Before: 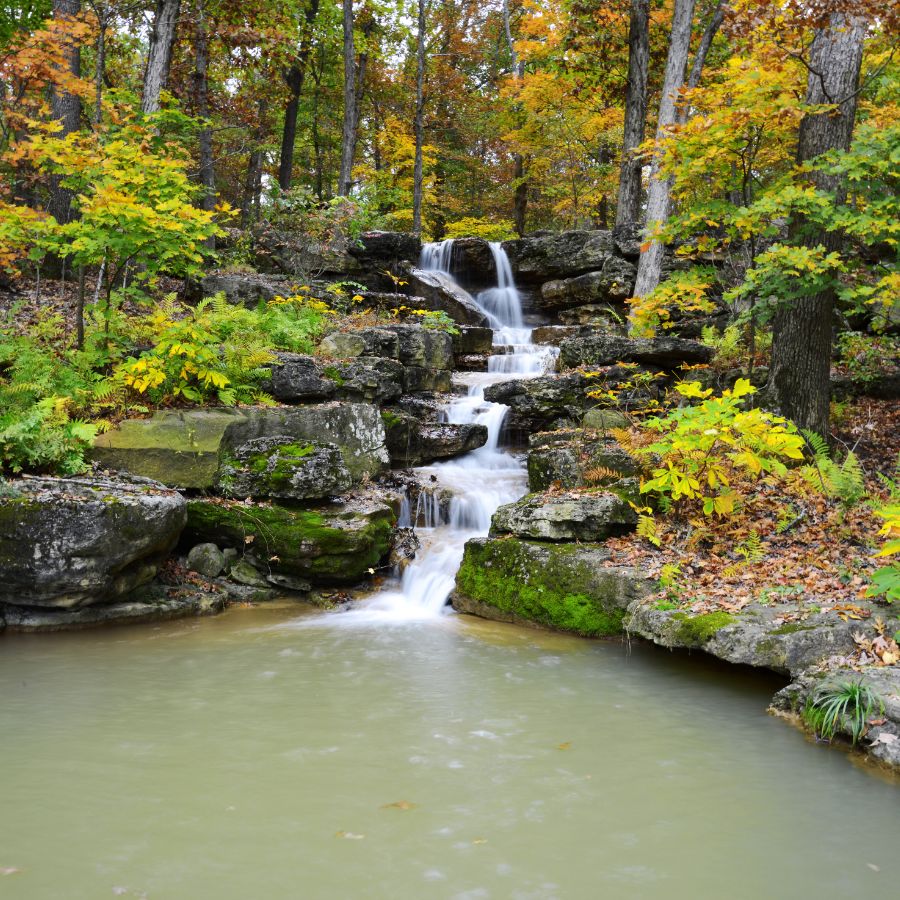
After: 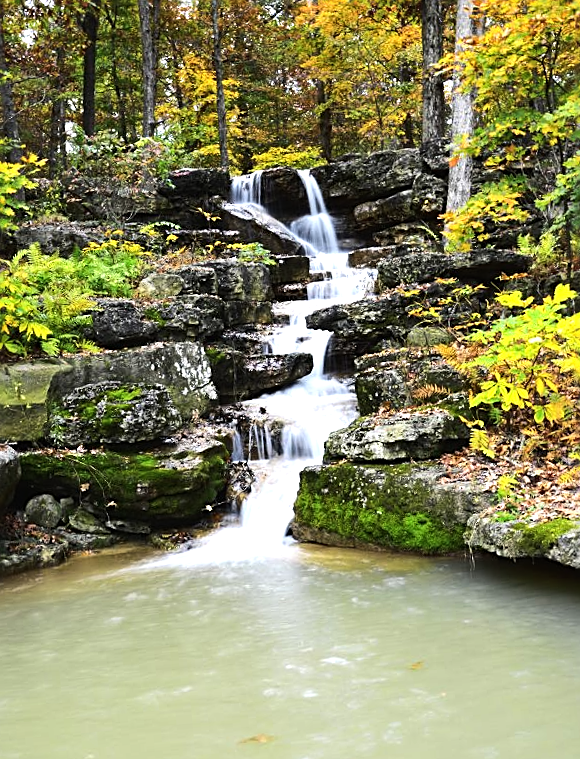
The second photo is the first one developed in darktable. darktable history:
sharpen: on, module defaults
rotate and perspective: rotation -5°, crop left 0.05, crop right 0.952, crop top 0.11, crop bottom 0.89
exposure: black level correction -0.003, exposure 0.04 EV, compensate highlight preservation false
crop and rotate: left 18.442%, right 15.508%
tone equalizer: -8 EV -0.75 EV, -7 EV -0.7 EV, -6 EV -0.6 EV, -5 EV -0.4 EV, -3 EV 0.4 EV, -2 EV 0.6 EV, -1 EV 0.7 EV, +0 EV 0.75 EV, edges refinement/feathering 500, mask exposure compensation -1.57 EV, preserve details no
